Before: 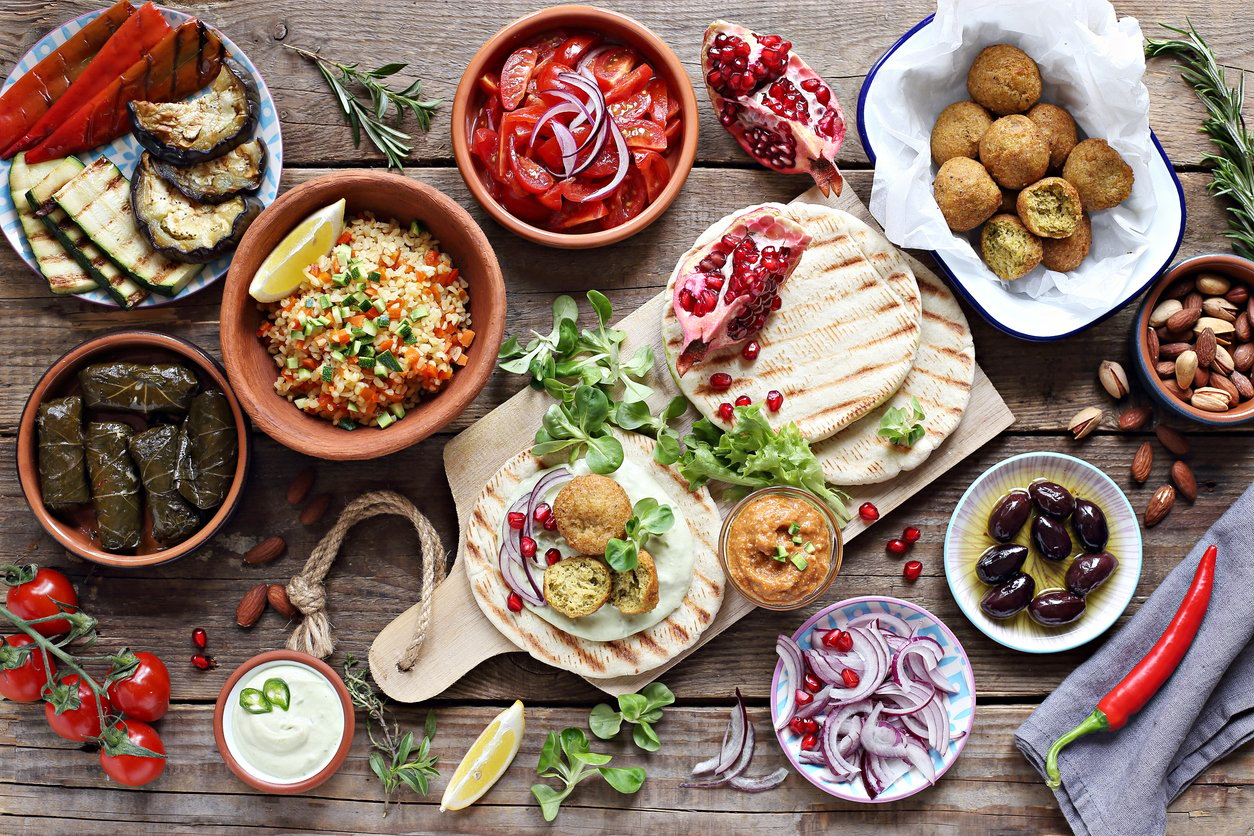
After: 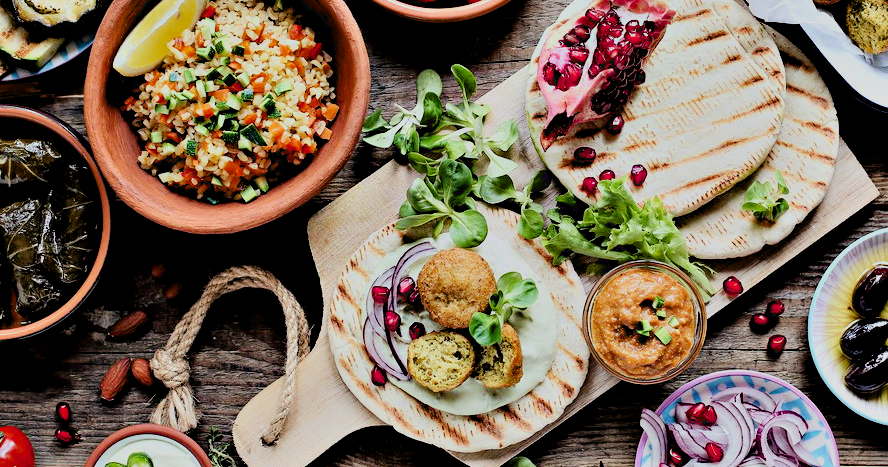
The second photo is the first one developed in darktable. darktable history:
crop: left 10.898%, top 27.144%, right 18.288%, bottom 16.984%
exposure: black level correction 0.009, exposure 0.113 EV, compensate highlight preservation false
filmic rgb: black relative exposure -6.04 EV, white relative exposure 6.97 EV, hardness 2.24, color science v6 (2022)
contrast equalizer: y [[0.6 ×6], [0.55 ×6], [0 ×6], [0 ×6], [0 ×6]]
